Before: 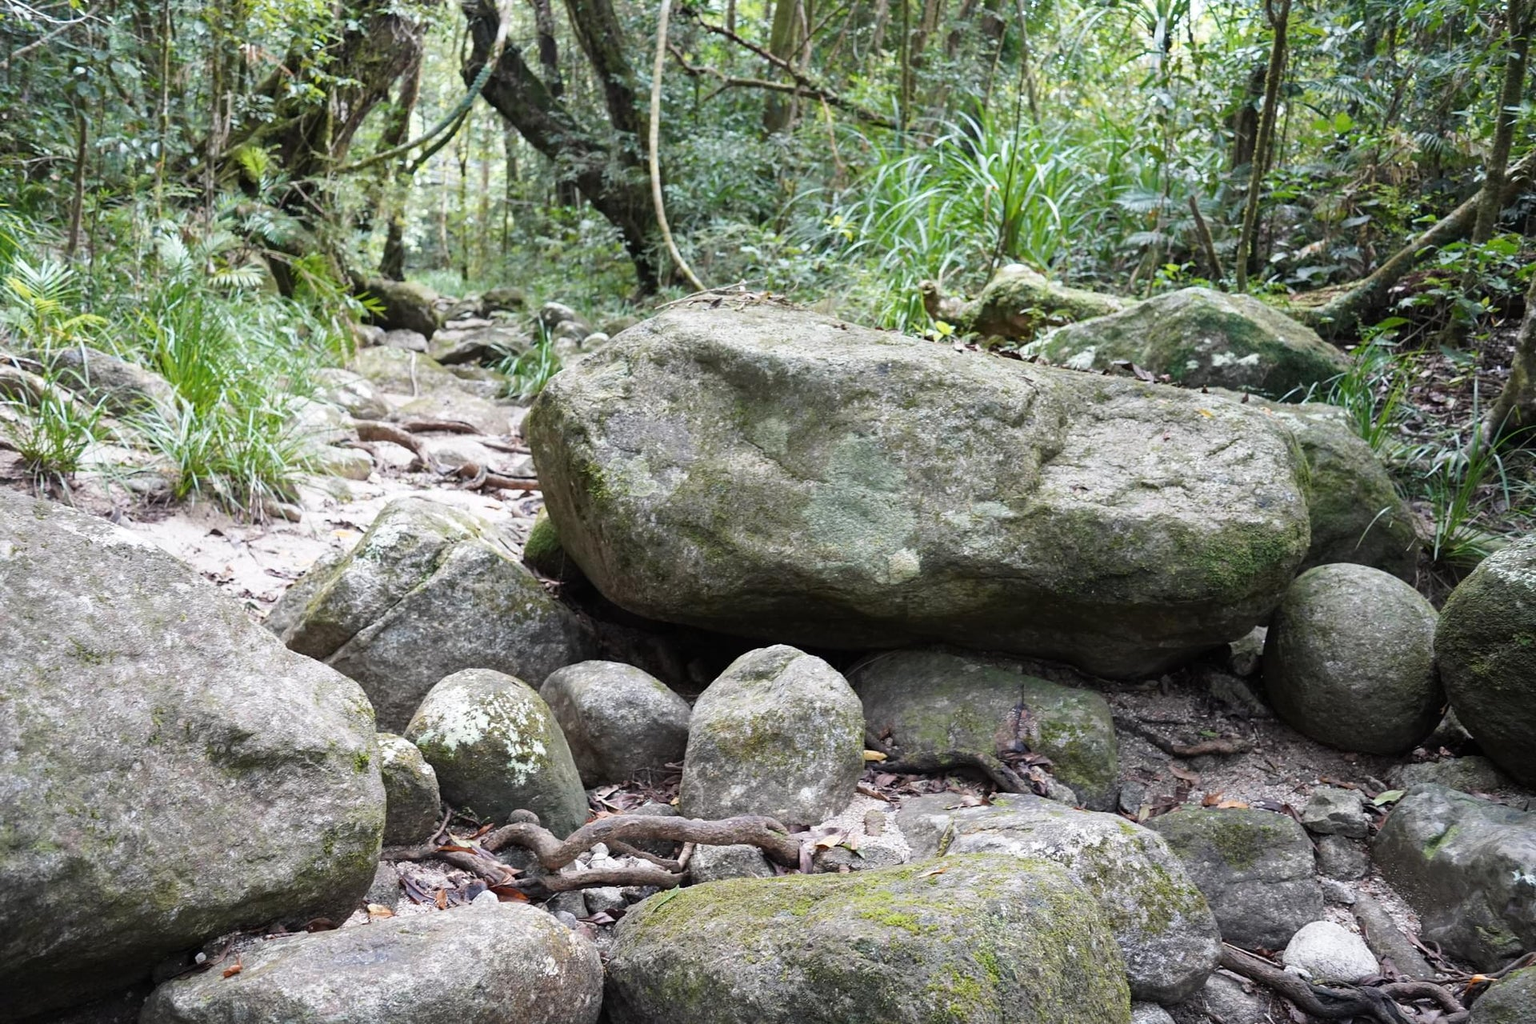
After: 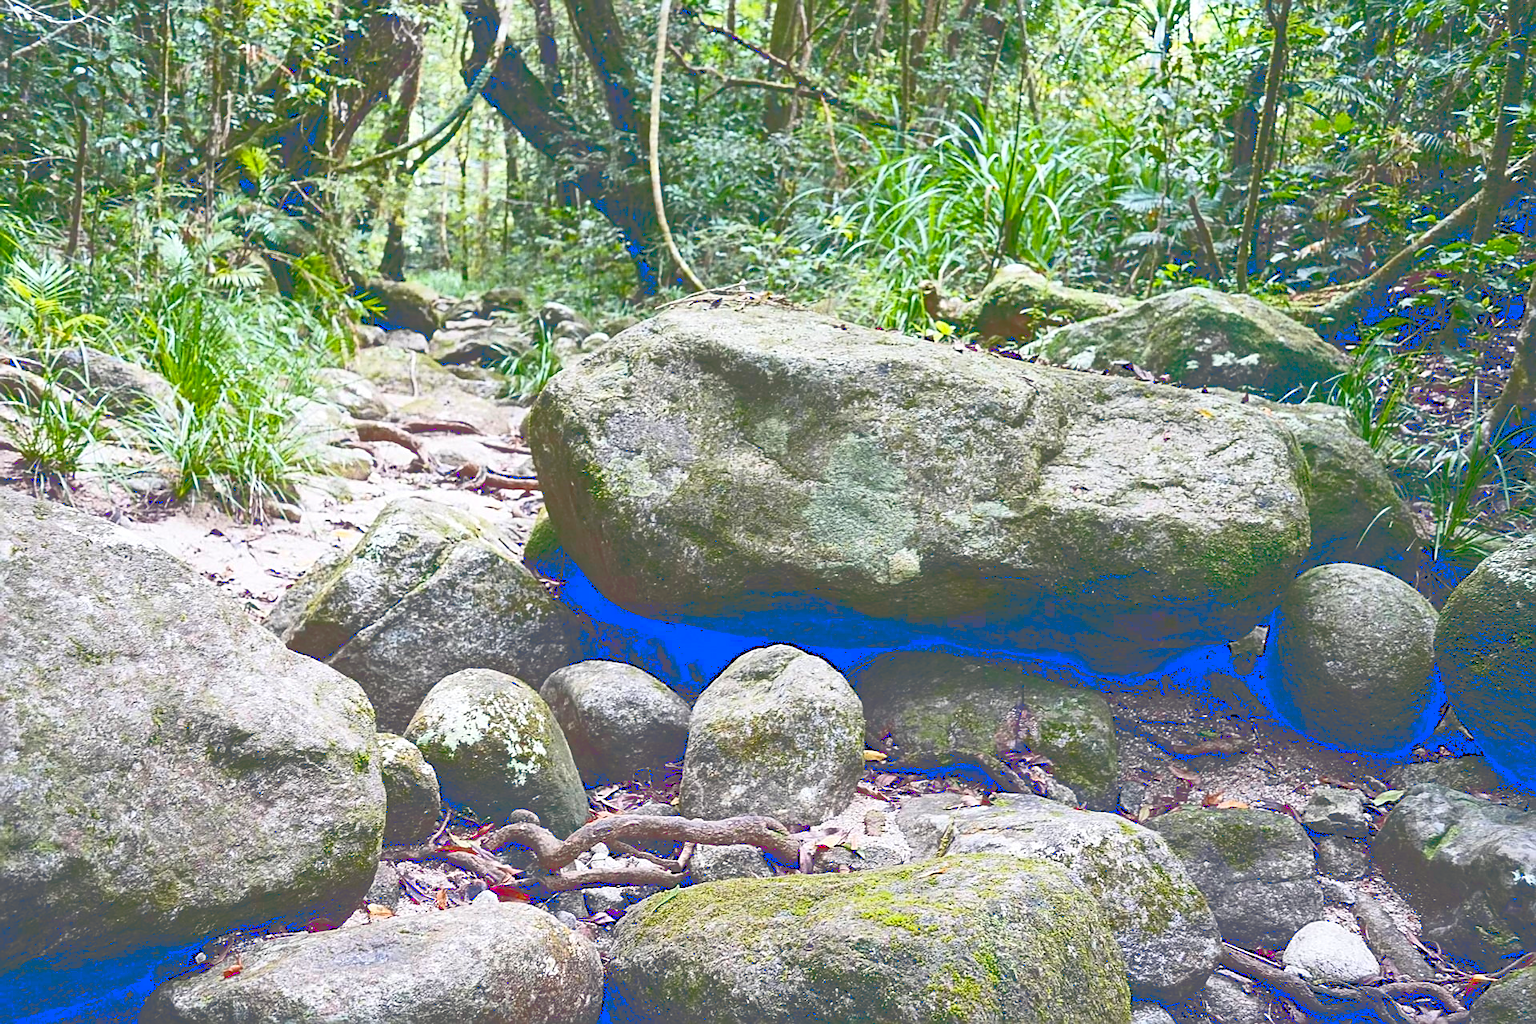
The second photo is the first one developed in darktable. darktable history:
color balance rgb: global offset › chroma 0.069%, global offset › hue 253.51°, perceptual saturation grading › global saturation 29.902%, global vibrance 9.362%
tone curve: curves: ch0 [(0, 0) (0.003, 0.319) (0.011, 0.319) (0.025, 0.323) (0.044, 0.323) (0.069, 0.327) (0.1, 0.33) (0.136, 0.338) (0.177, 0.348) (0.224, 0.361) (0.277, 0.374) (0.335, 0.398) (0.399, 0.444) (0.468, 0.516) (0.543, 0.595) (0.623, 0.694) (0.709, 0.793) (0.801, 0.883) (0.898, 0.942) (1, 1)], color space Lab, linked channels
sharpen: amount 0.734
